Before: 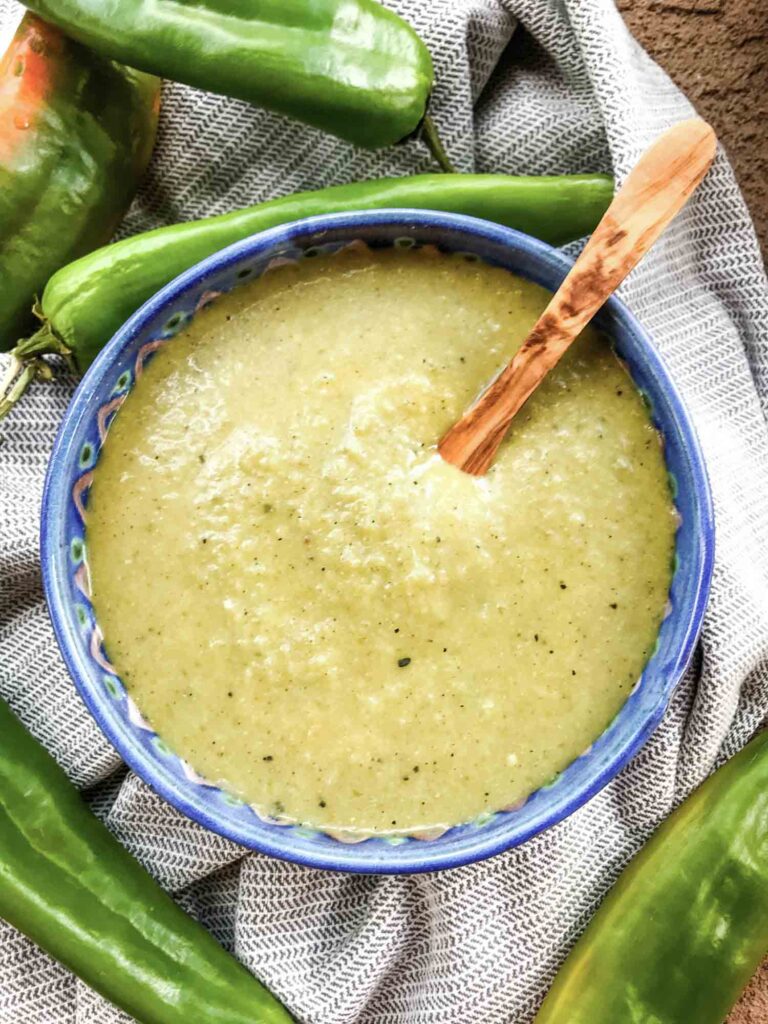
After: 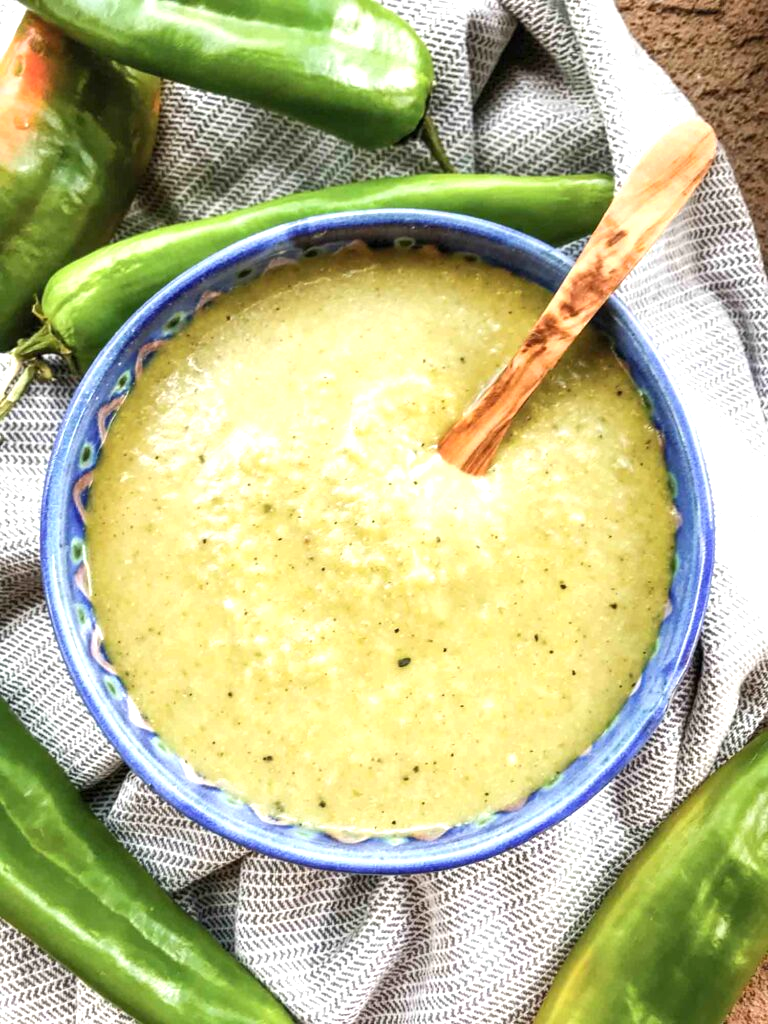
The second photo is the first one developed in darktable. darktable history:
exposure: exposure 0.522 EV, compensate highlight preservation false
